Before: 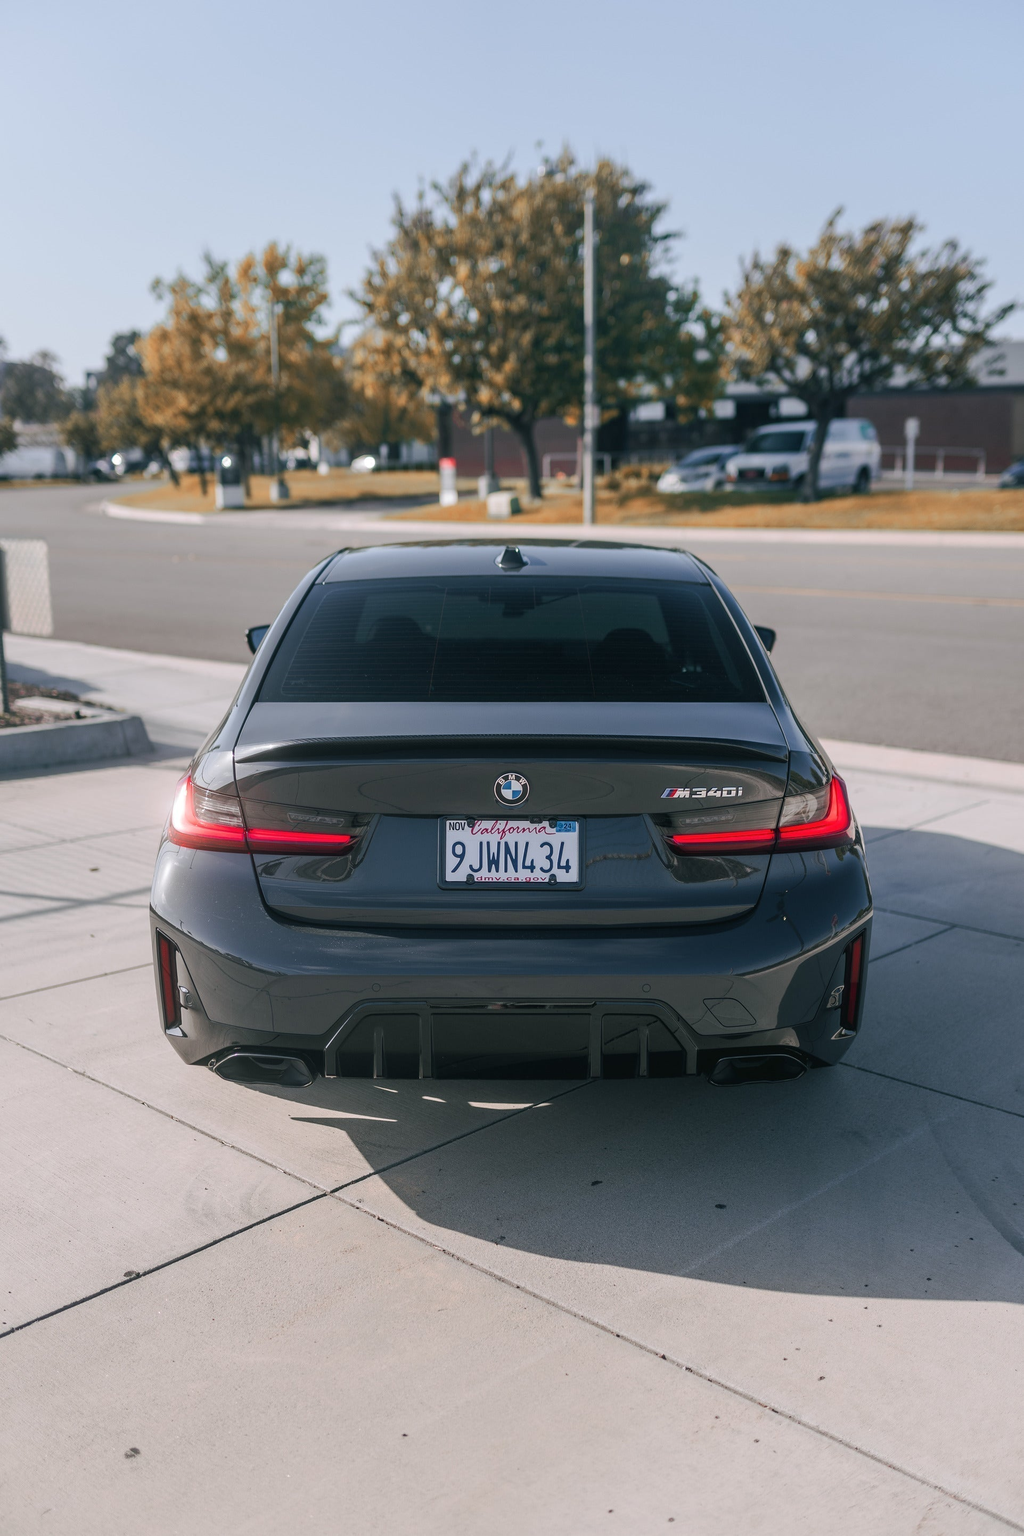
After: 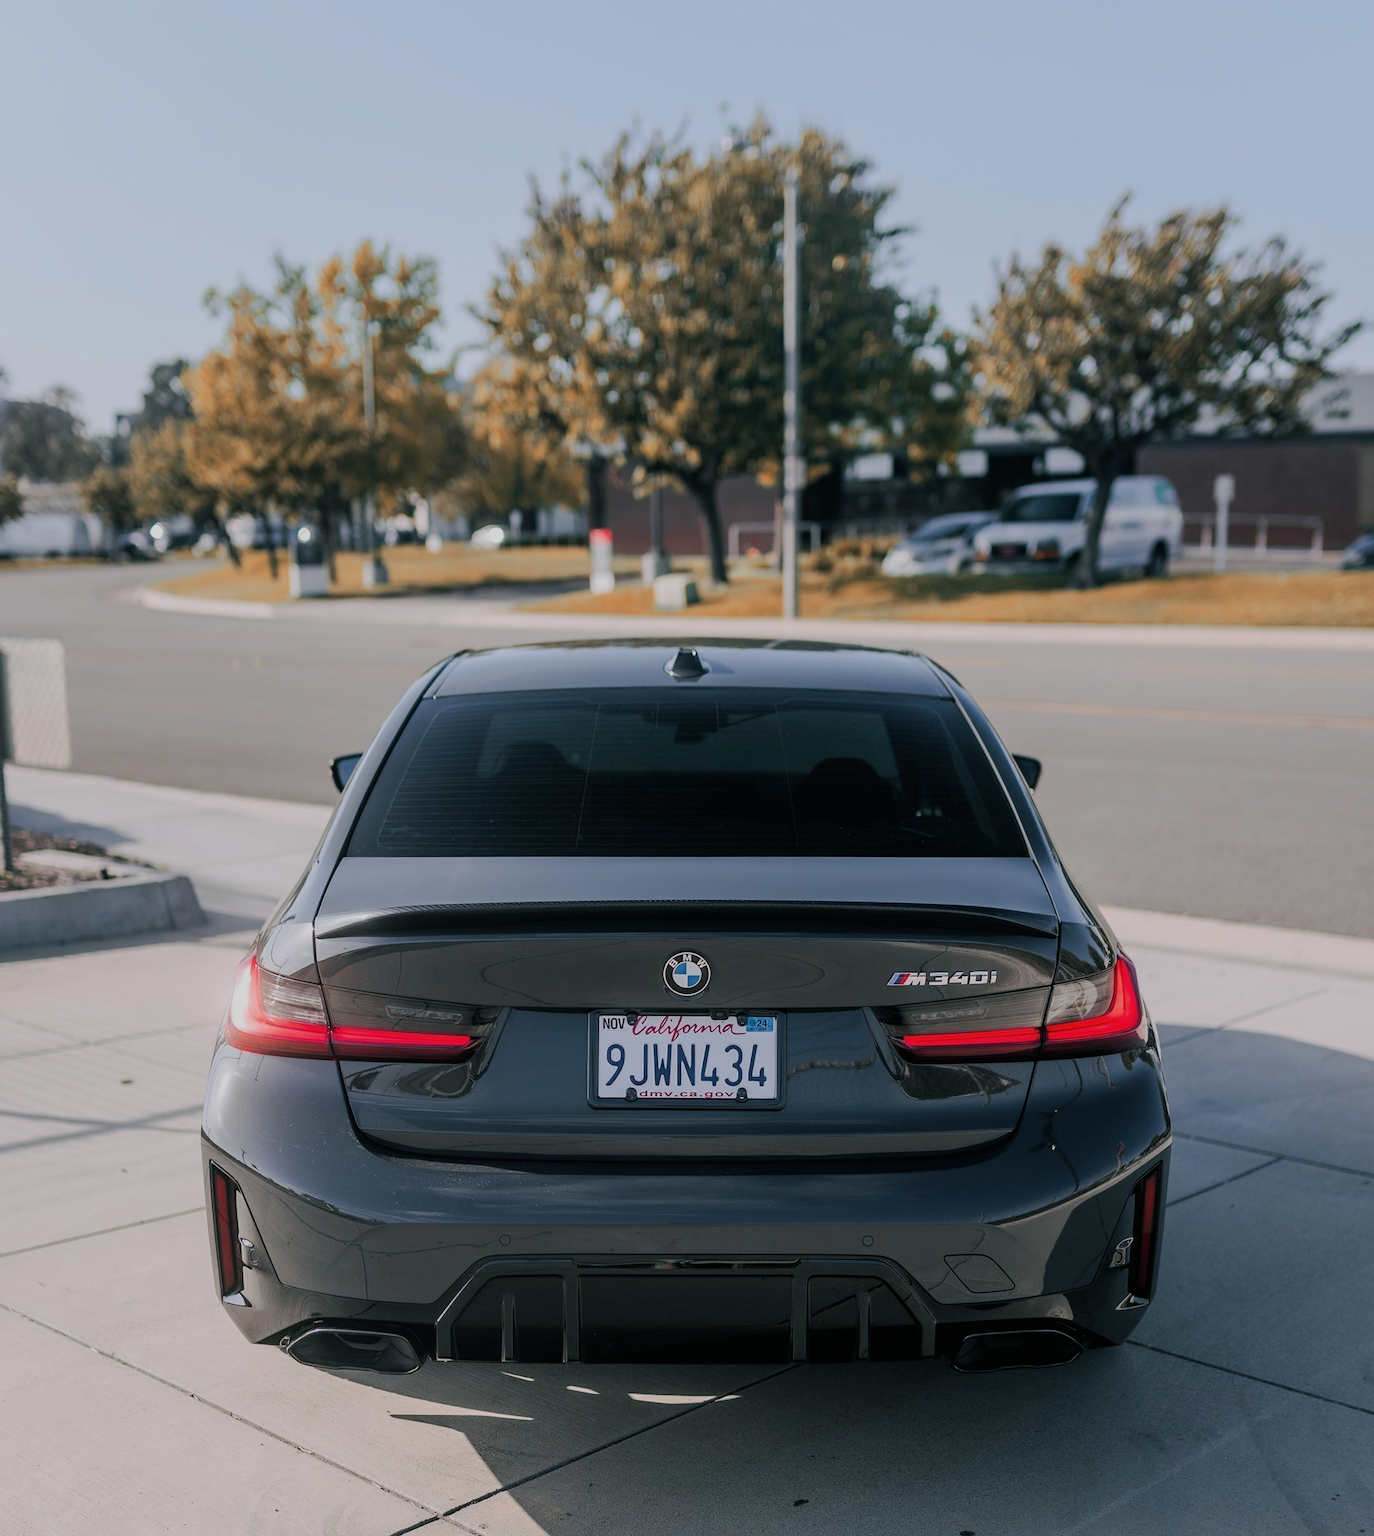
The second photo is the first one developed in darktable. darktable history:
filmic rgb: black relative exposure -7.65 EV, white relative exposure 4.56 EV, threshold 2.94 EV, hardness 3.61, color science v6 (2022), enable highlight reconstruction true
crop: top 4.184%, bottom 21.294%
